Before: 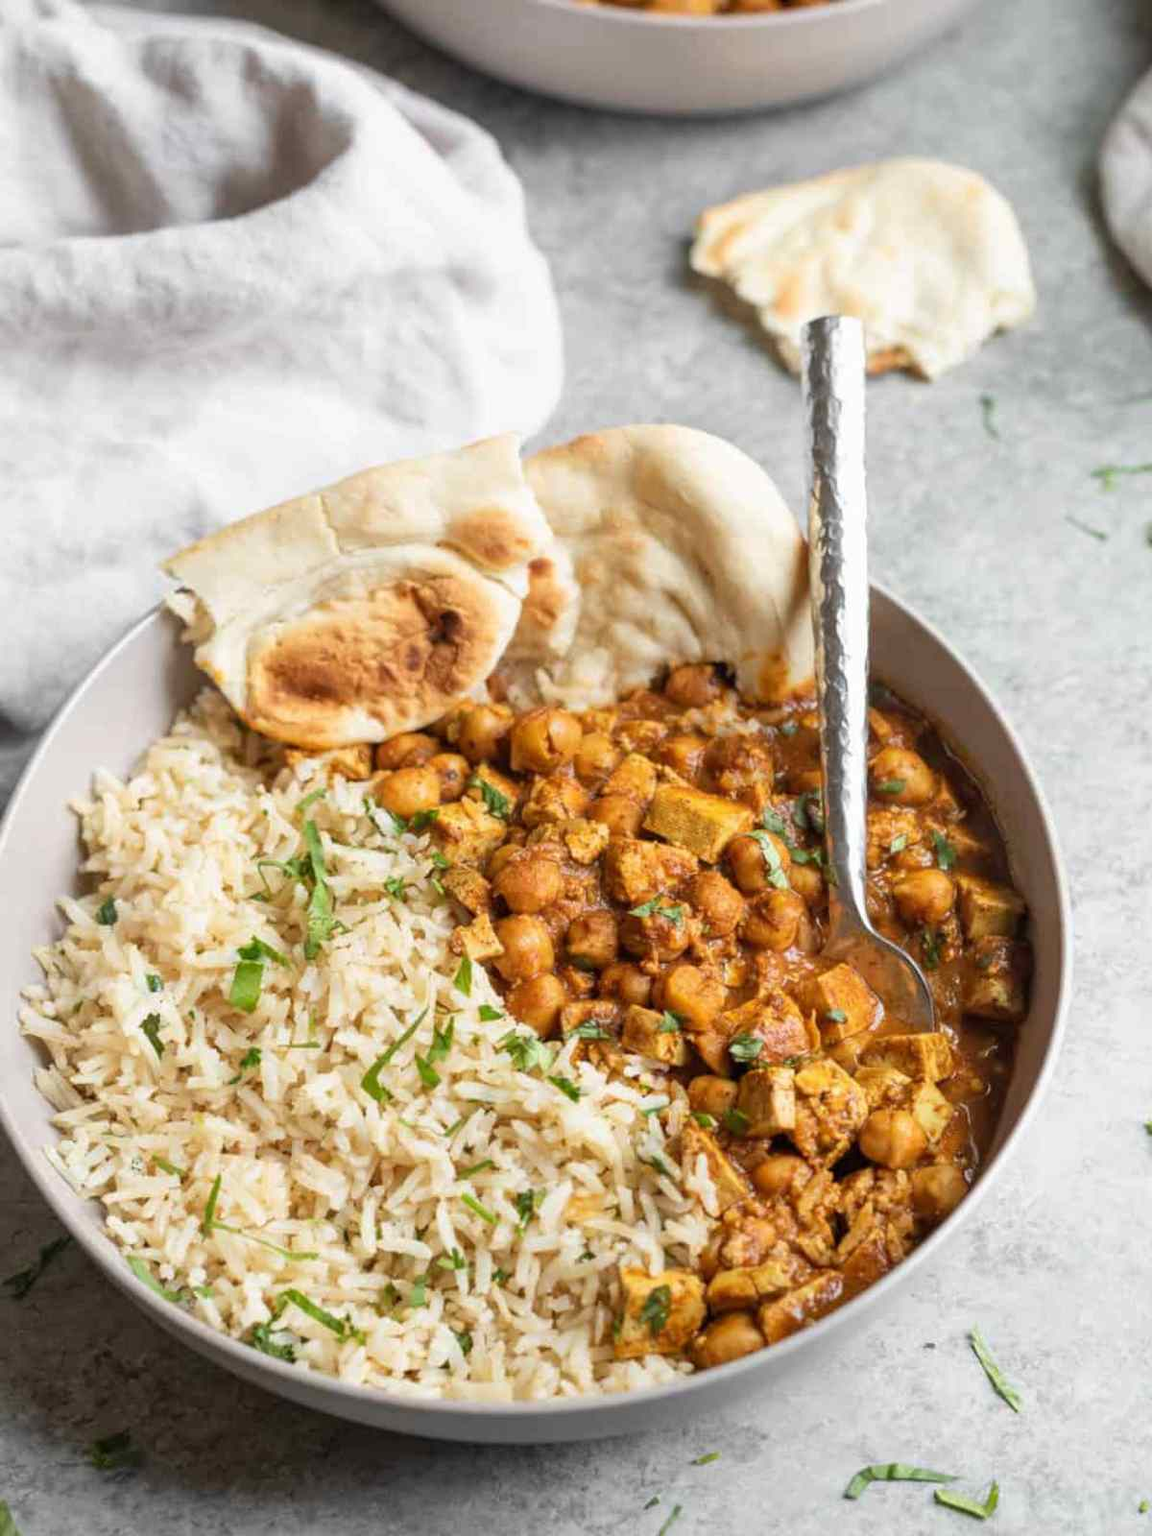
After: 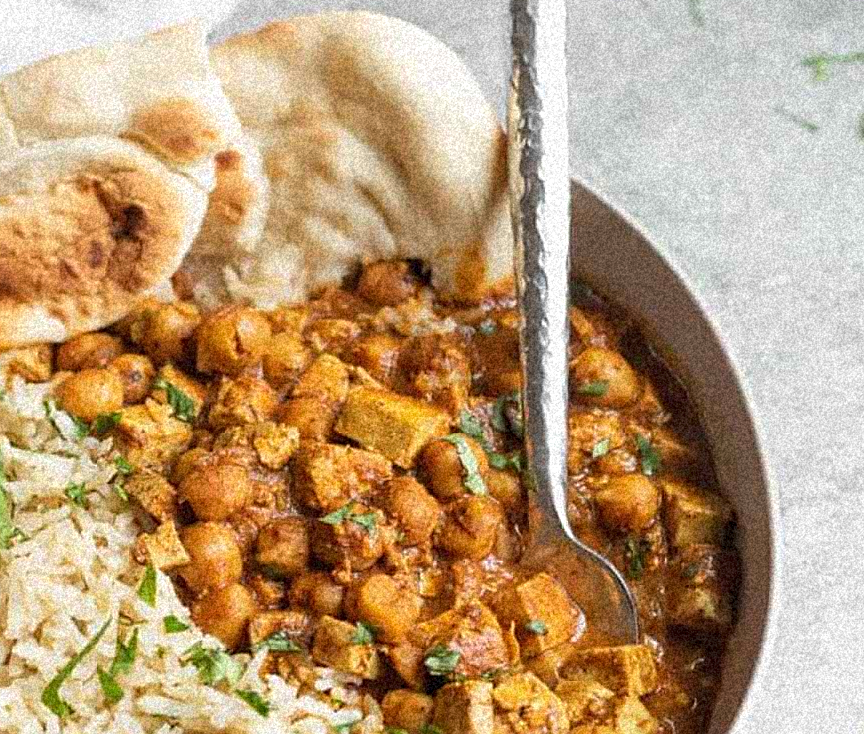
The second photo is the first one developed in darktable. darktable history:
grain: coarseness 46.9 ISO, strength 50.21%, mid-tones bias 0%
sharpen: on, module defaults
crop and rotate: left 27.938%, top 27.046%, bottom 27.046%
